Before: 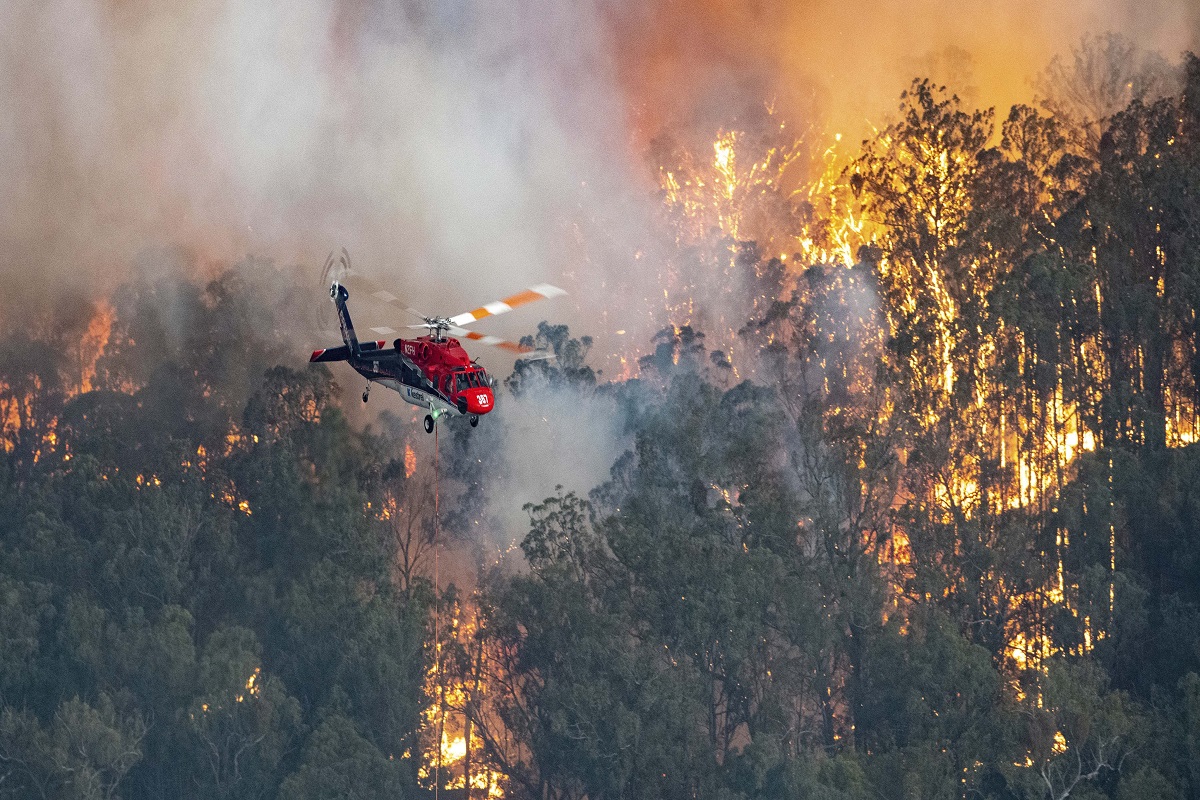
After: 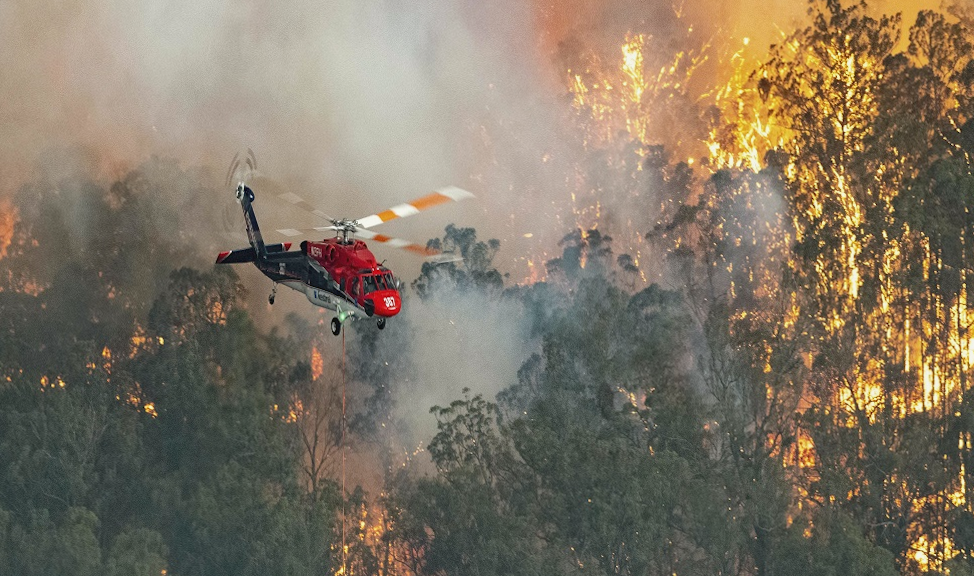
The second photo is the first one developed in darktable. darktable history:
color balance: mode lift, gamma, gain (sRGB), lift [1.04, 1, 1, 0.97], gamma [1.01, 1, 1, 0.97], gain [0.96, 1, 1, 0.97]
crop: left 7.856%, top 11.836%, right 10.12%, bottom 15.387%
rotate and perspective: rotation 0.174°, lens shift (vertical) 0.013, lens shift (horizontal) 0.019, shear 0.001, automatic cropping original format, crop left 0.007, crop right 0.991, crop top 0.016, crop bottom 0.997
